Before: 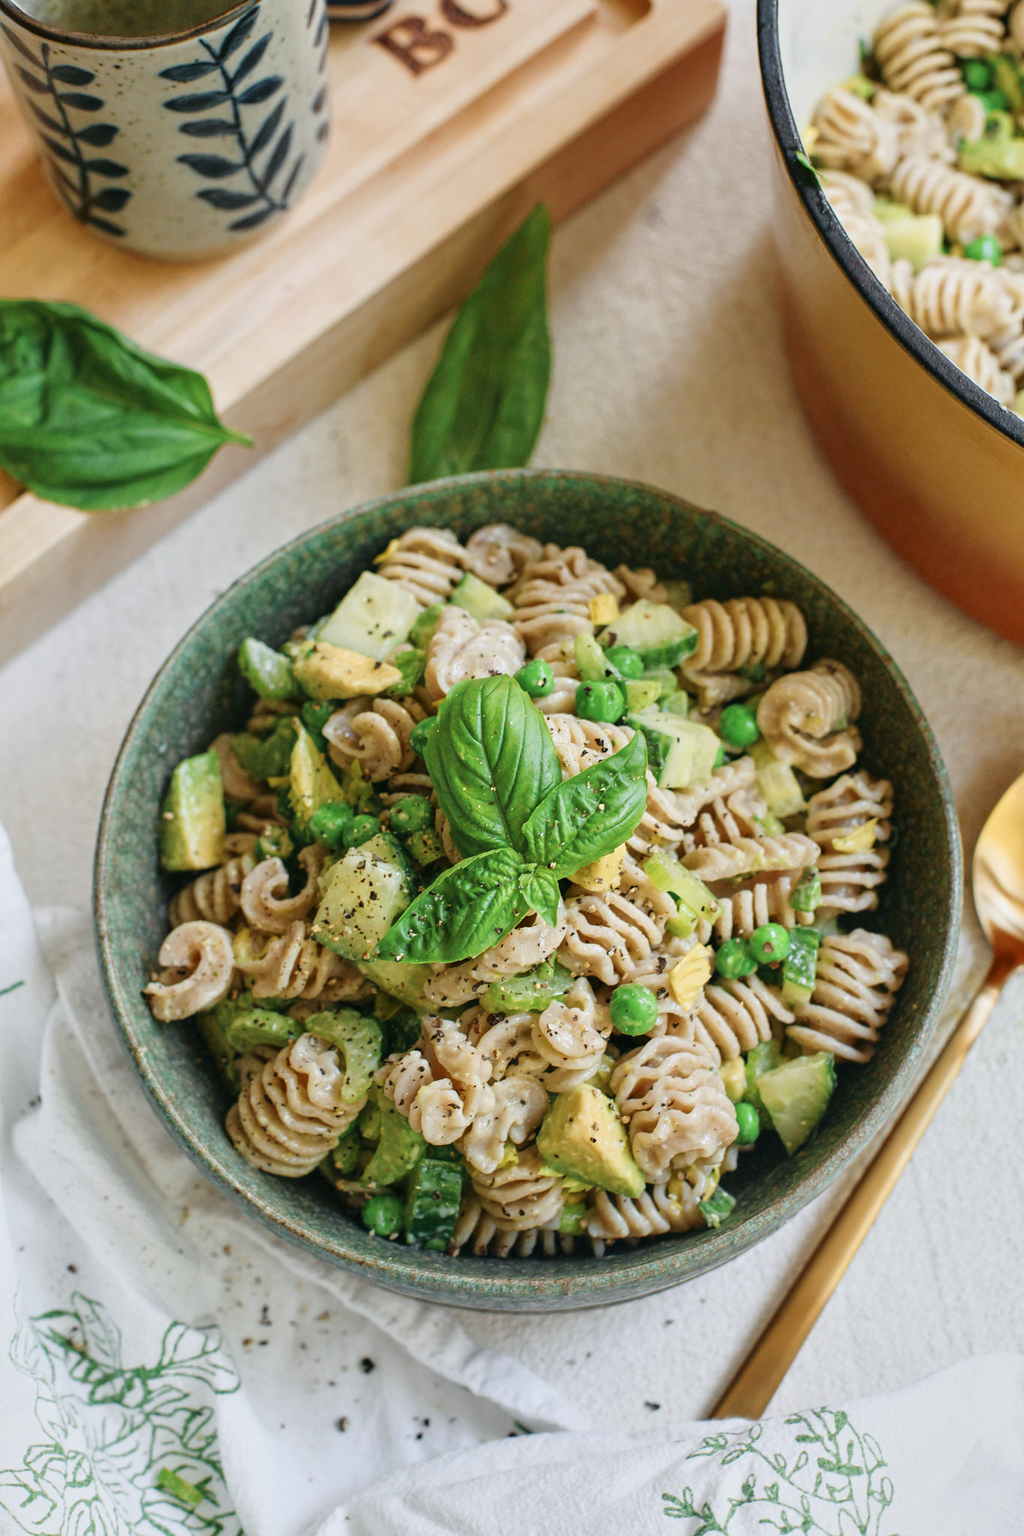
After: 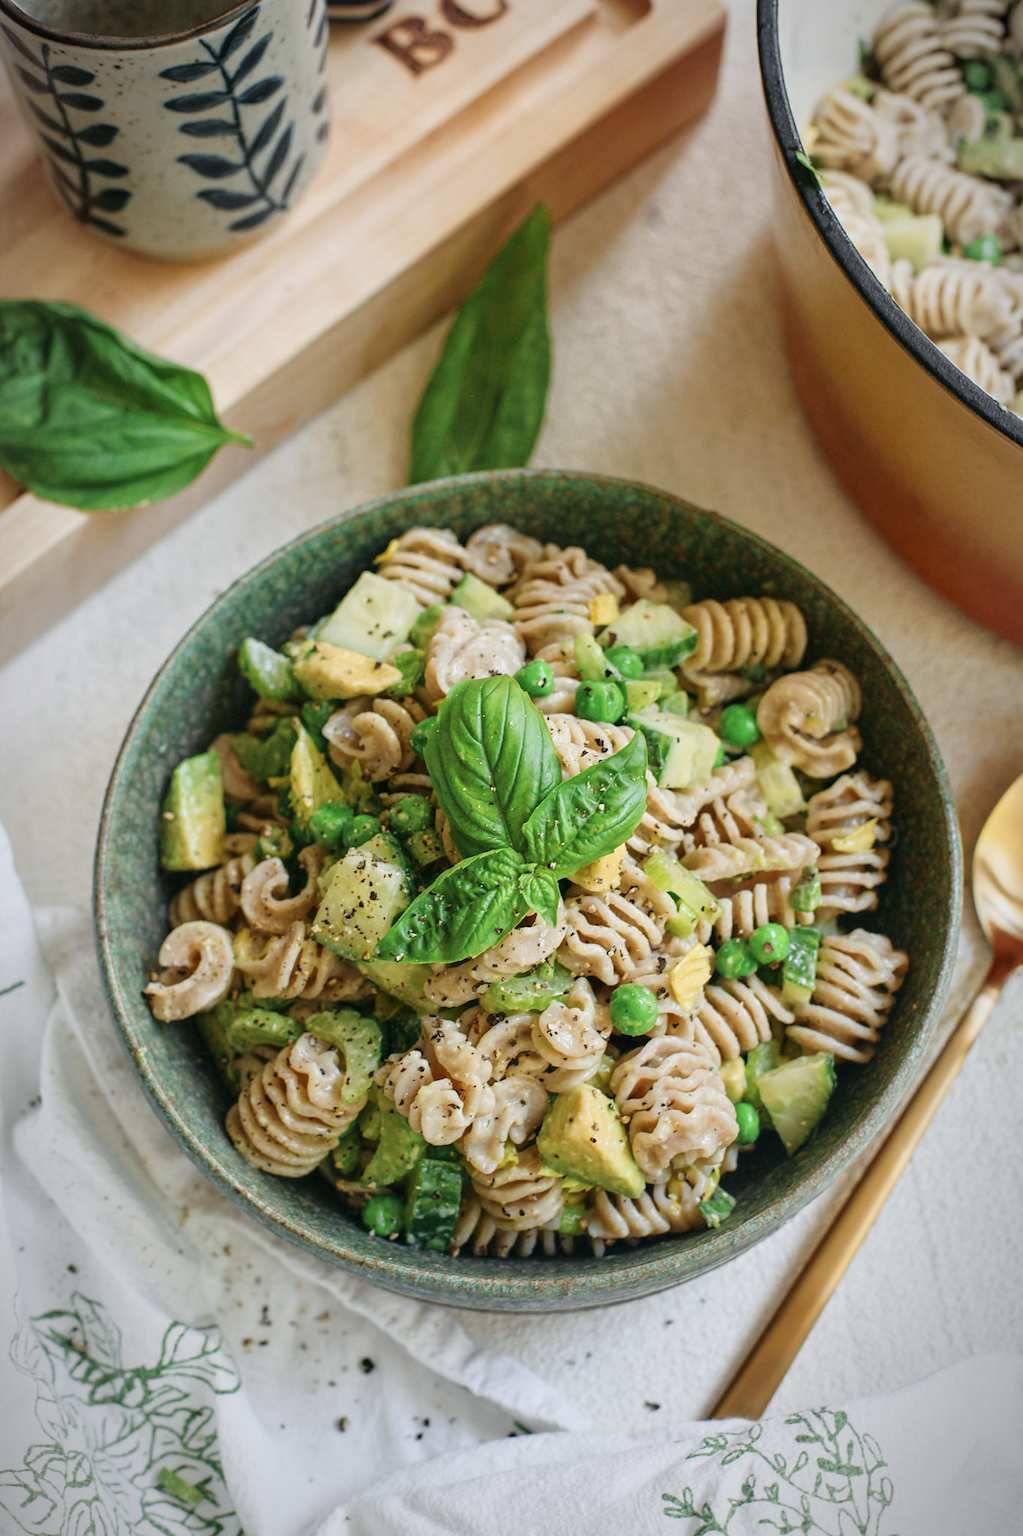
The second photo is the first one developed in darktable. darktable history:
vignetting: fall-off start 87.11%, automatic ratio true
